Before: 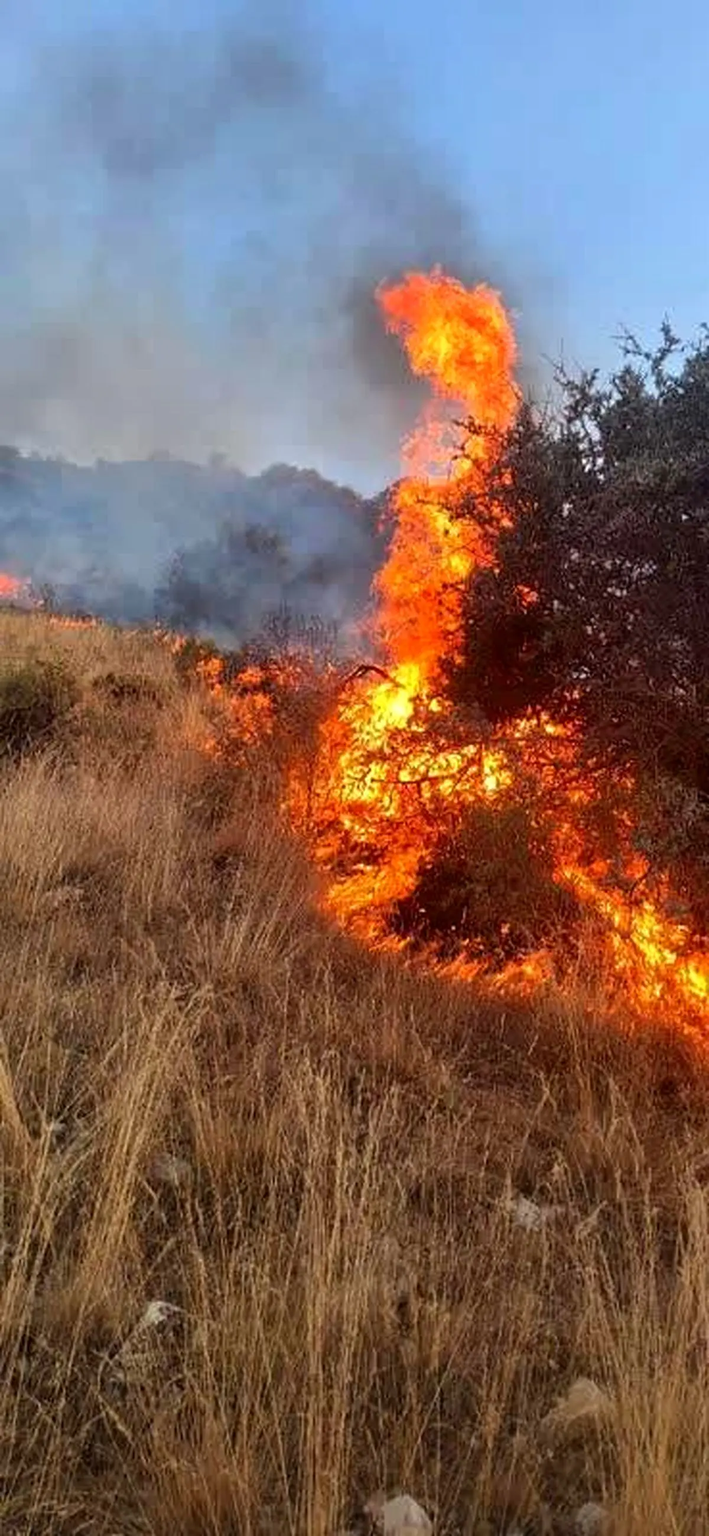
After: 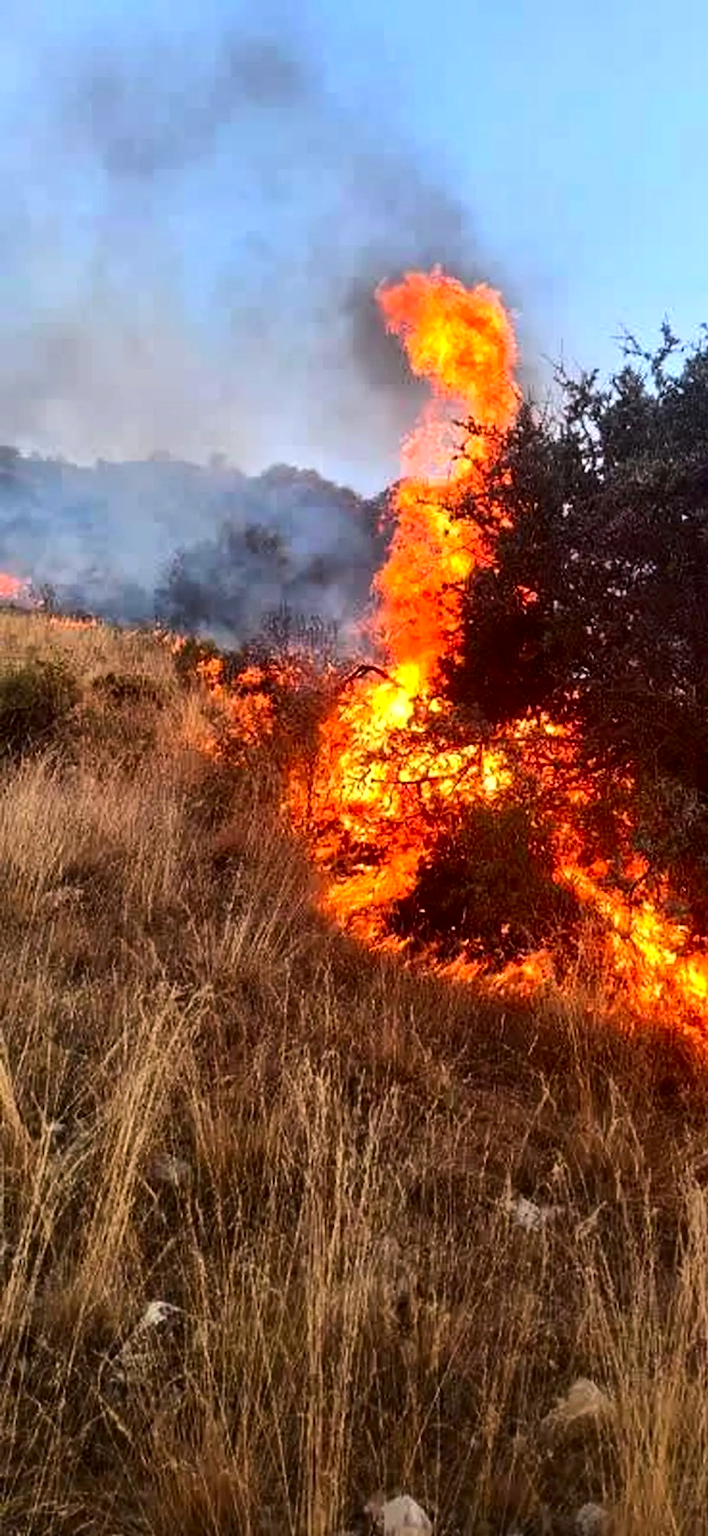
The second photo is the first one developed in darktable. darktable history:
tone equalizer: -8 EV -0.417 EV, -7 EV -0.389 EV, -6 EV -0.333 EV, -5 EV -0.222 EV, -3 EV 0.222 EV, -2 EV 0.333 EV, -1 EV 0.389 EV, +0 EV 0.417 EV, edges refinement/feathering 500, mask exposure compensation -1.57 EV, preserve details no
contrast brightness saturation: contrast 0.15, brightness -0.01, saturation 0.1
white balance: red 1.009, blue 1.027
